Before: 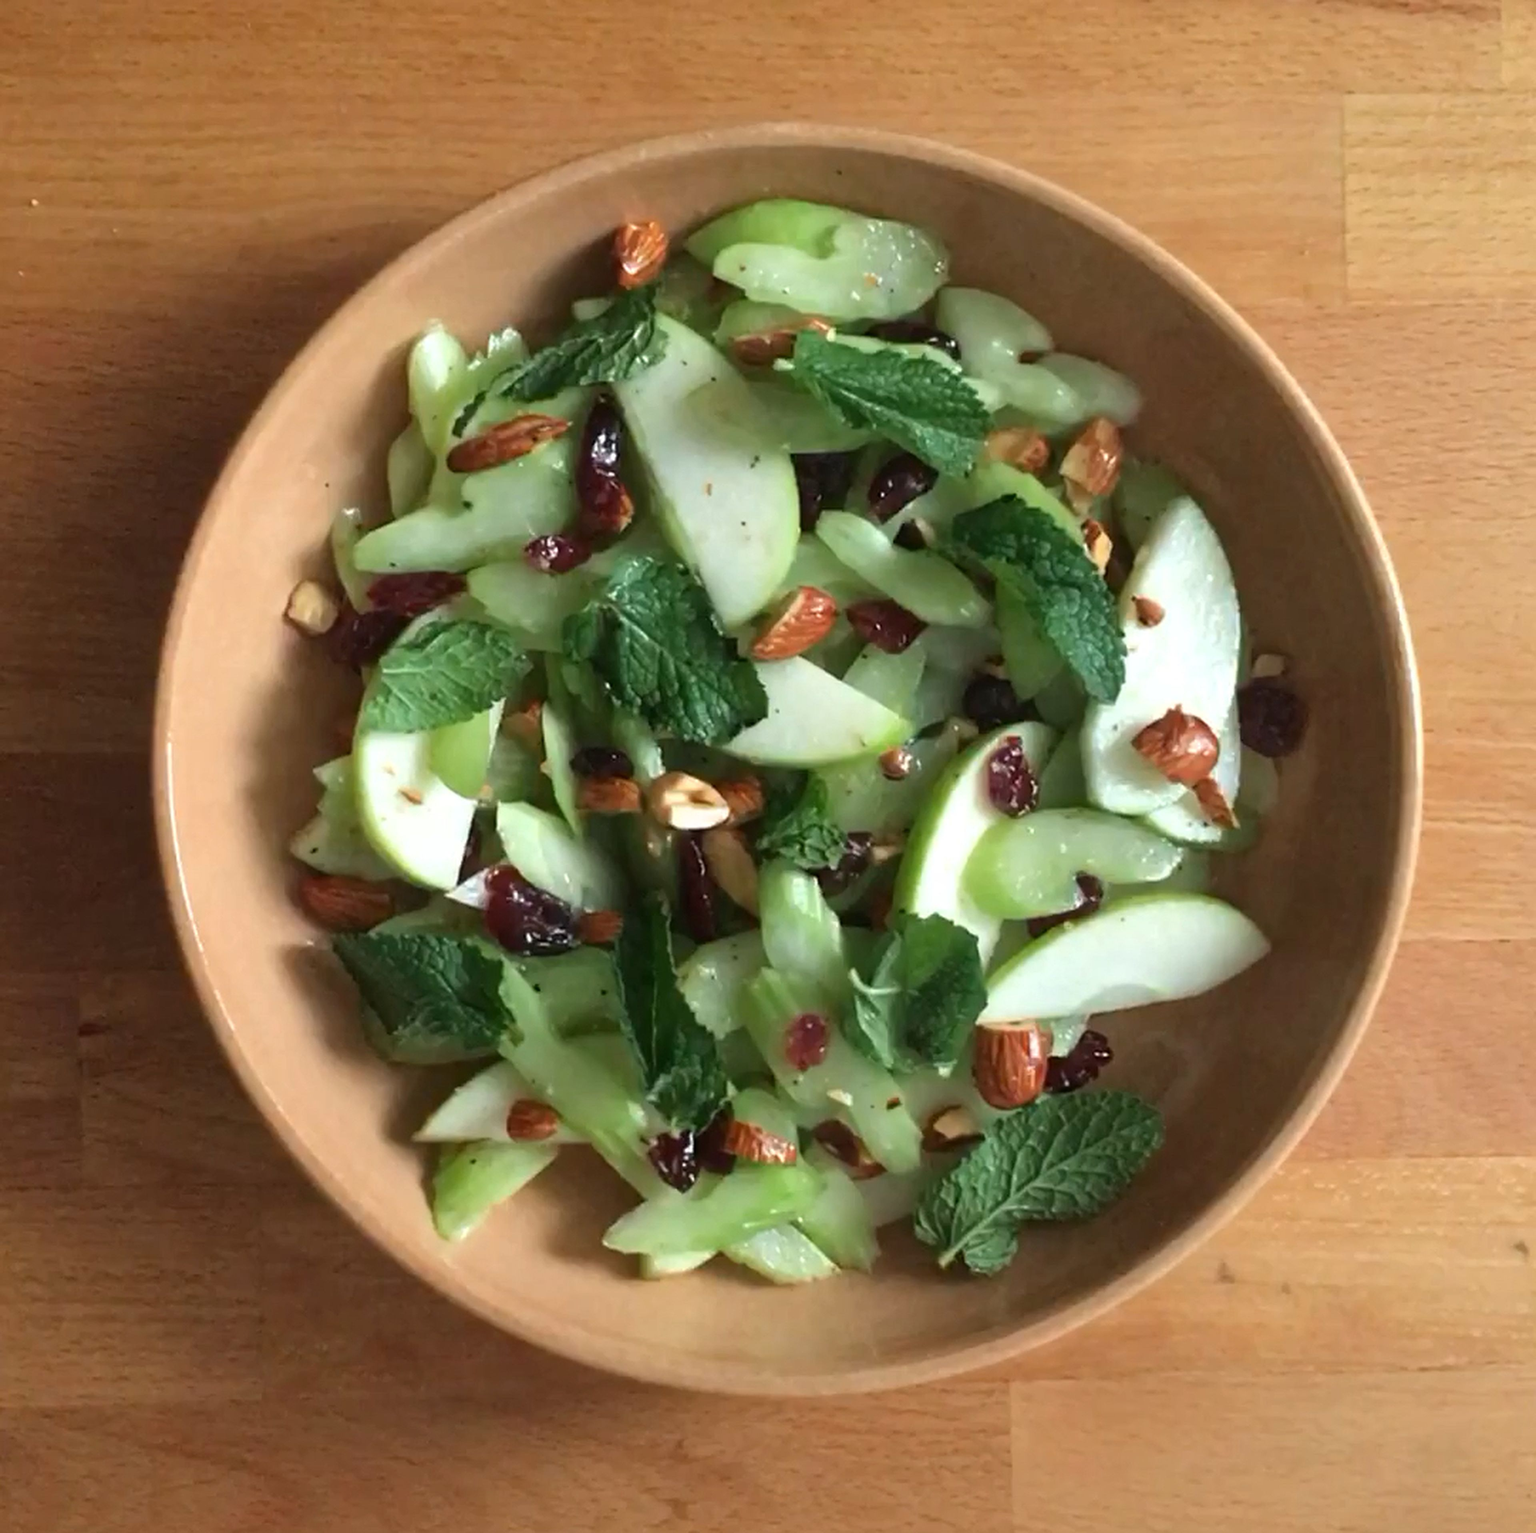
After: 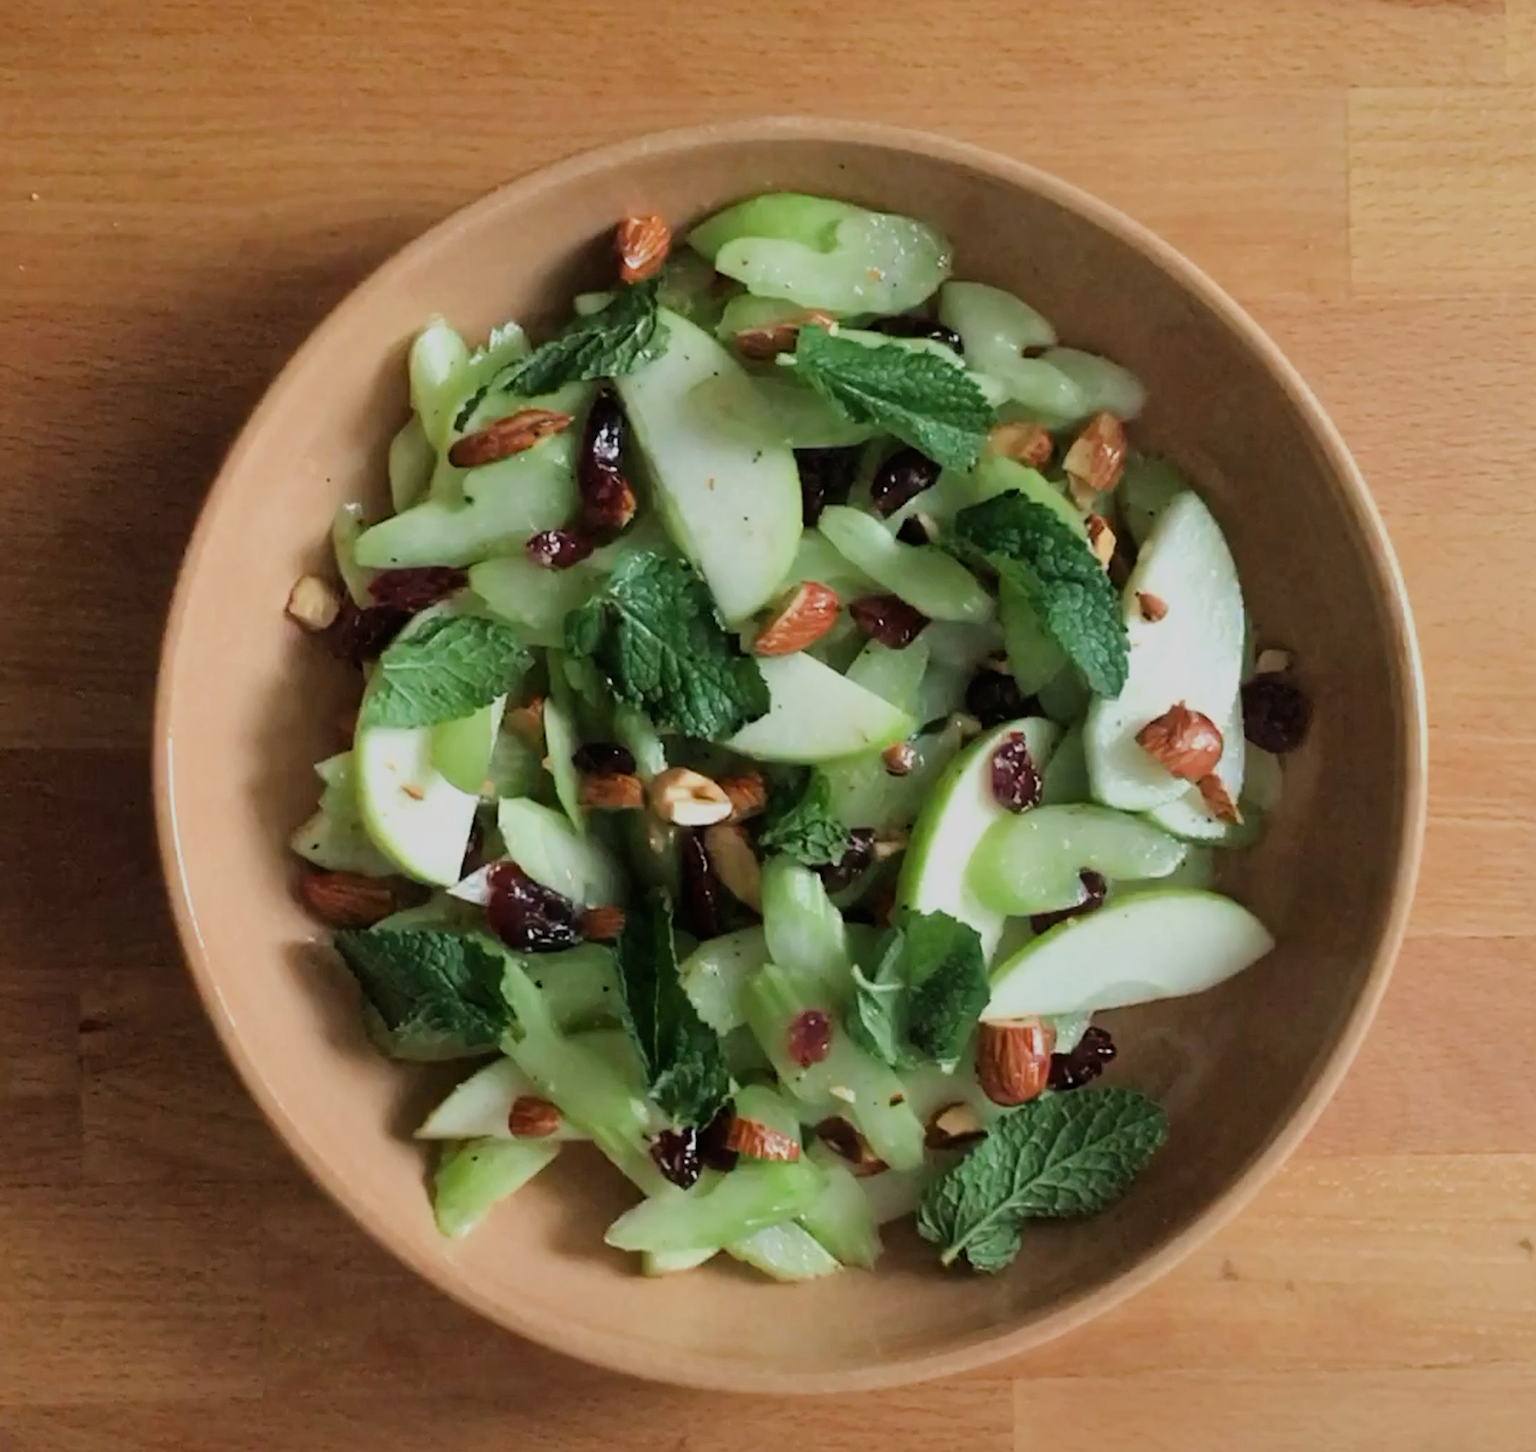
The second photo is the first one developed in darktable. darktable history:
filmic rgb: black relative exposure -7.65 EV, white relative exposure 4.56 EV, hardness 3.61
crop: top 0.448%, right 0.264%, bottom 5.045%
